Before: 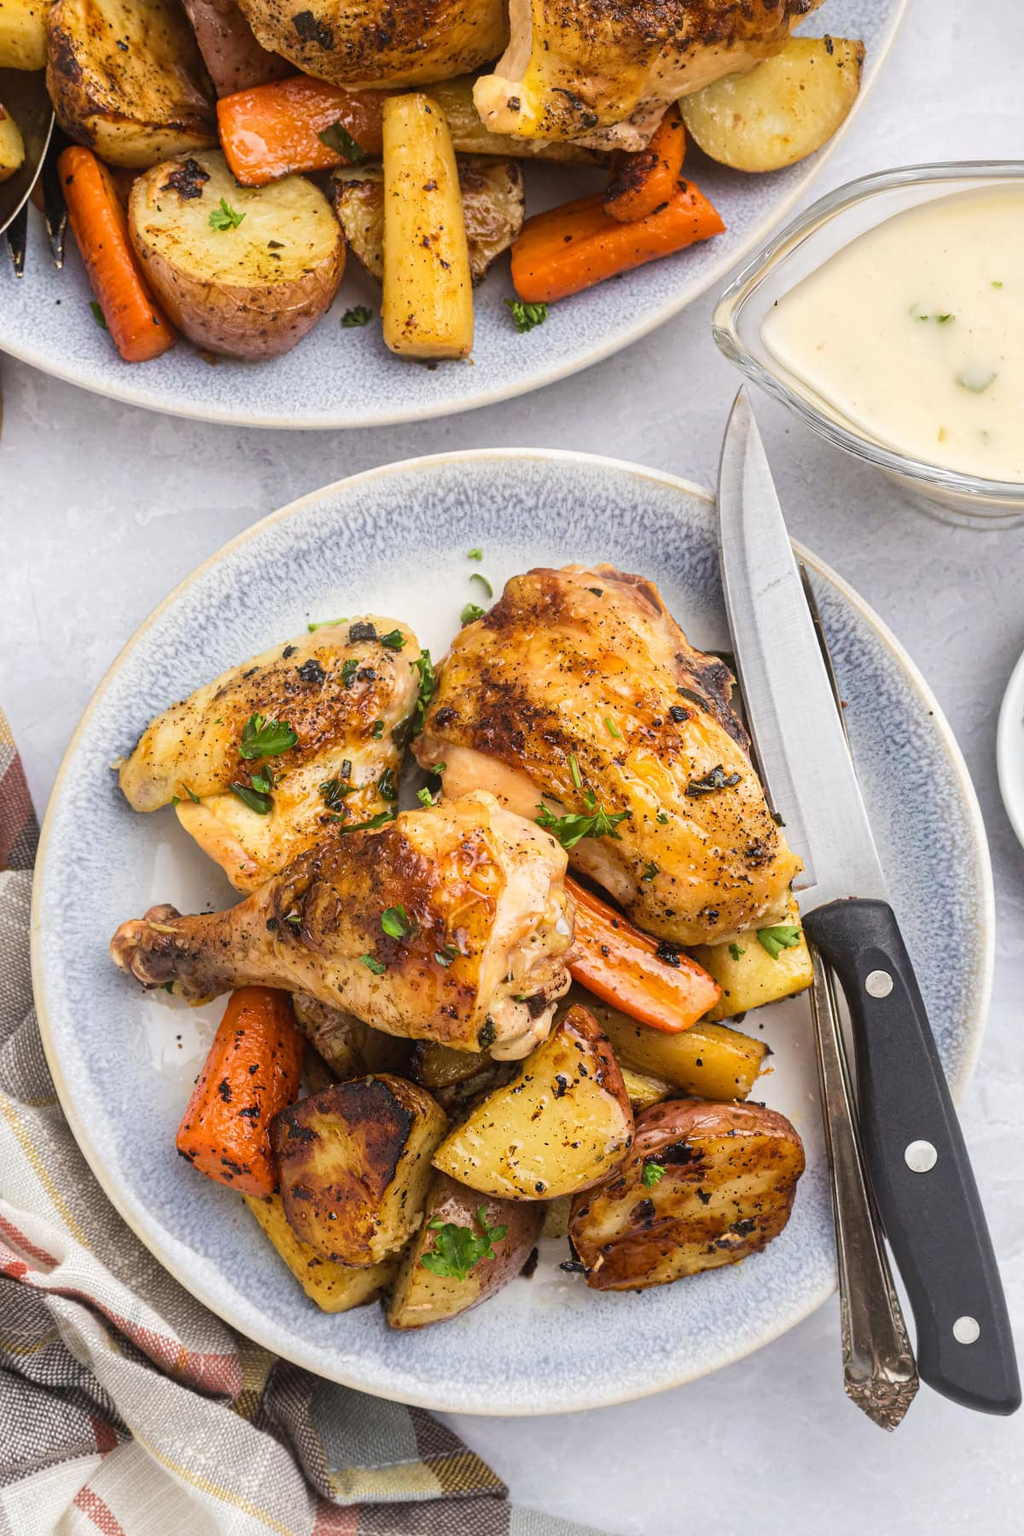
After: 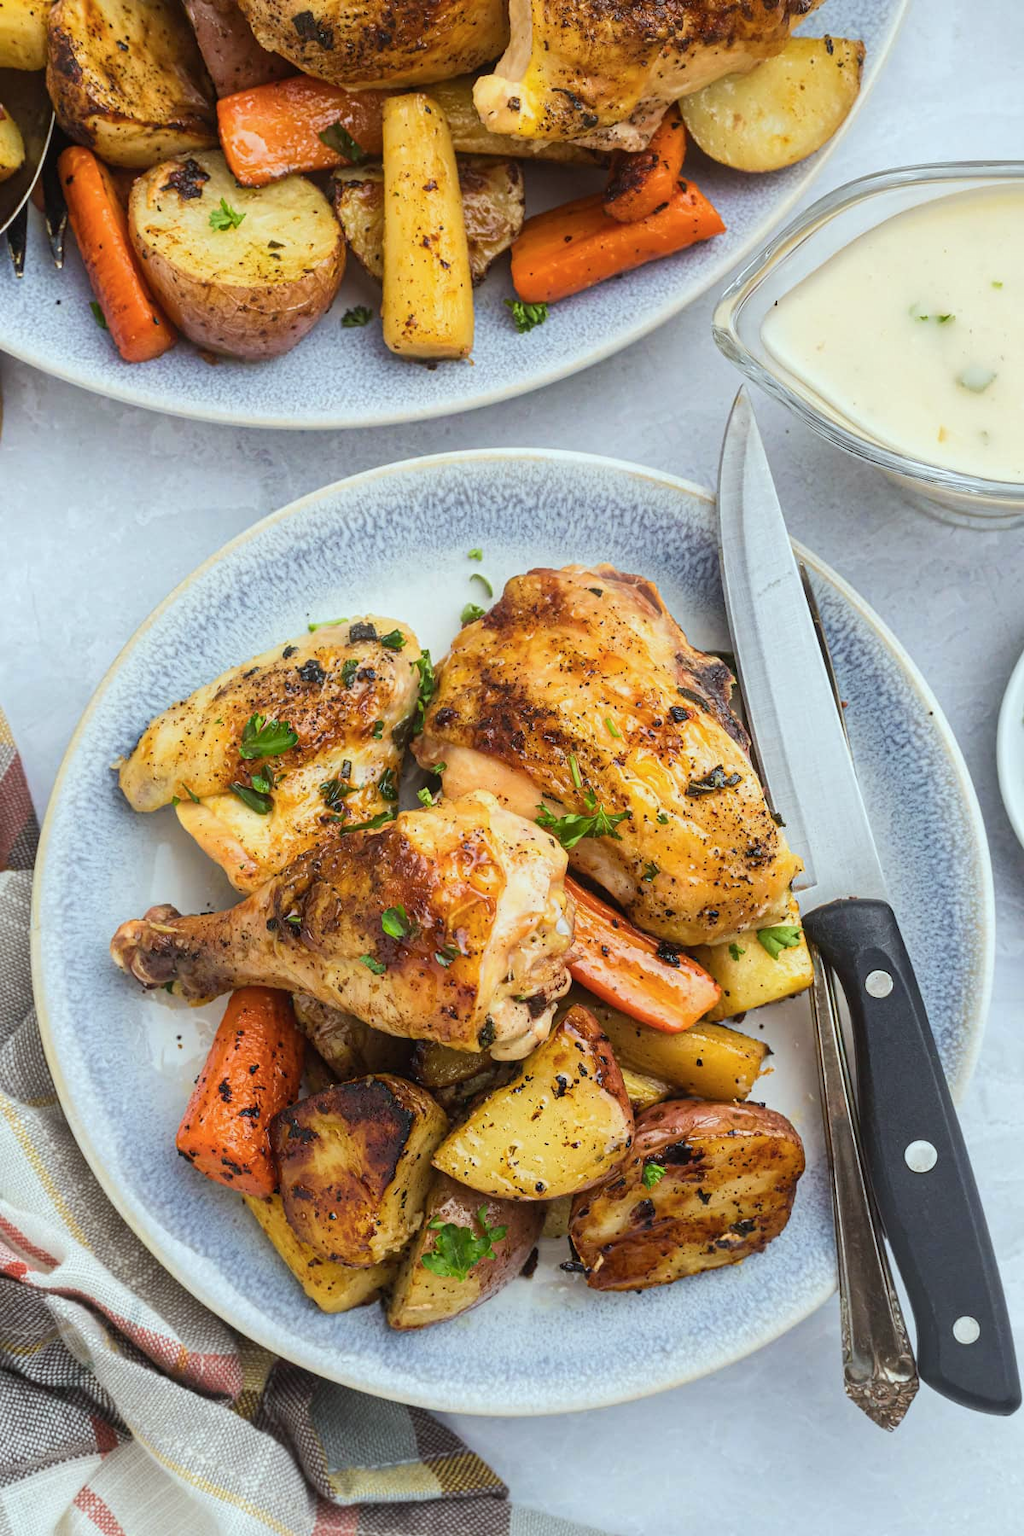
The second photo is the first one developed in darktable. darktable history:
color calibration: output R [0.999, 0.026, -0.11, 0], output G [-0.019, 1.037, -0.099, 0], output B [0.022, -0.023, 0.902, 0], illuminant Planckian (black body), adaptation linear Bradford (ICC v4), x 0.364, y 0.366, temperature 4414.02 K
